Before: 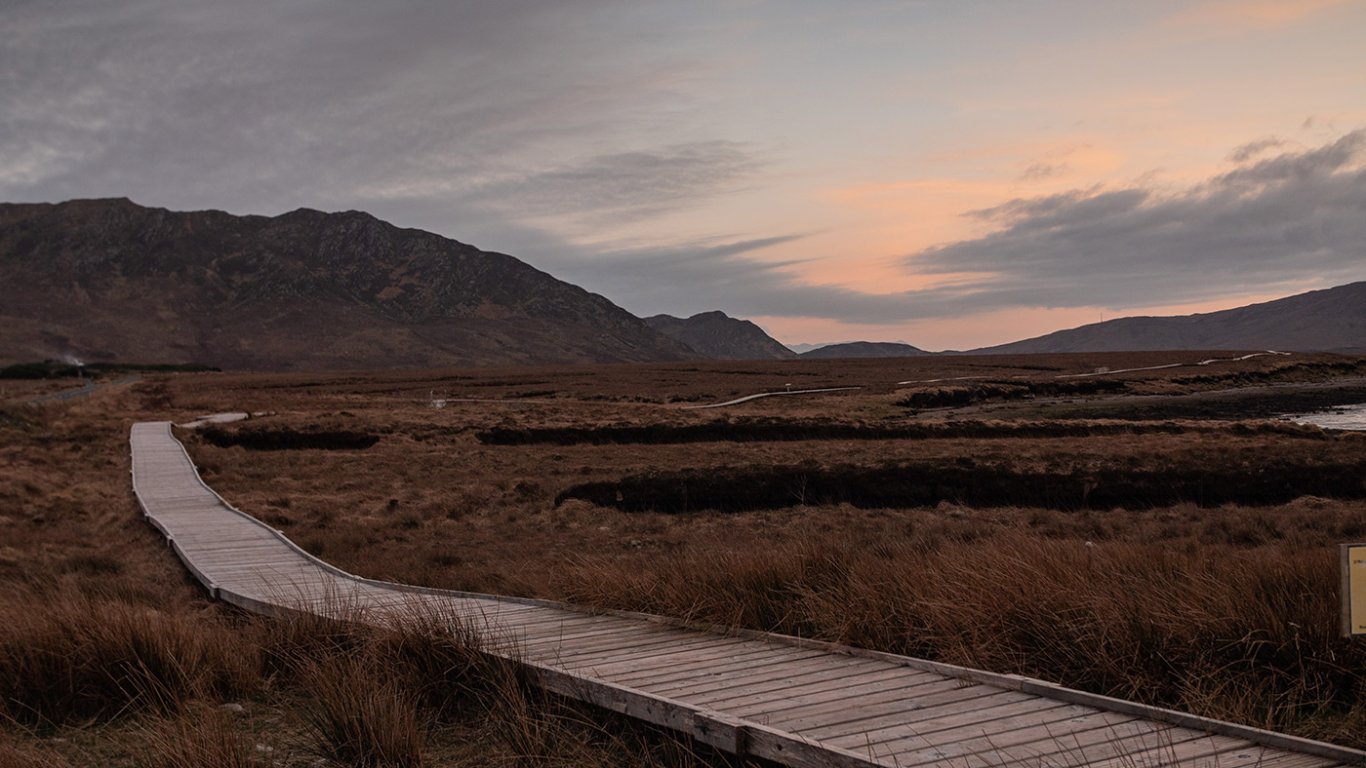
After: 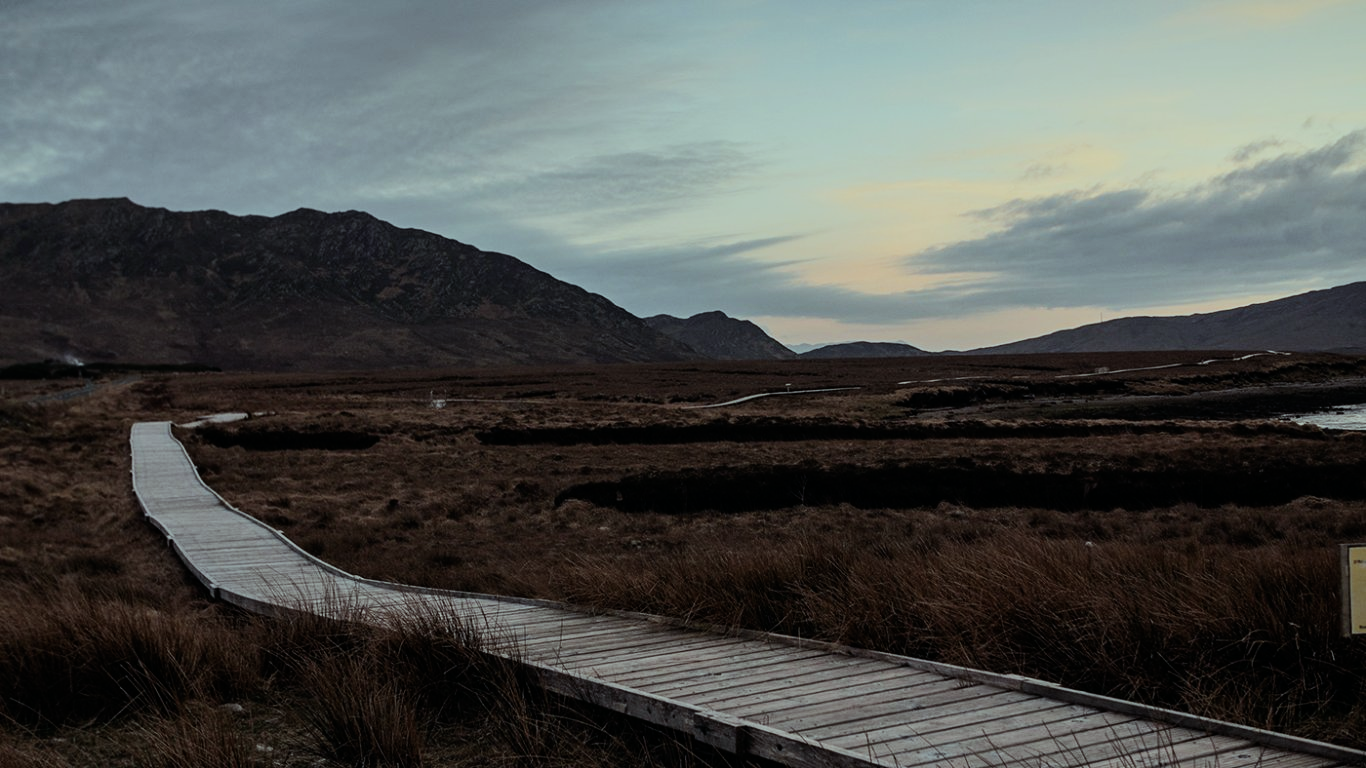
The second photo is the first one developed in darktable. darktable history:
filmic rgb: black relative exposure -7.5 EV, white relative exposure 5 EV, hardness 3.31, contrast 1.3, contrast in shadows safe
color balance: mode lift, gamma, gain (sRGB), lift [0.997, 0.979, 1.021, 1.011], gamma [1, 1.084, 0.916, 0.998], gain [1, 0.87, 1.13, 1.101], contrast 4.55%, contrast fulcrum 38.24%, output saturation 104.09%
